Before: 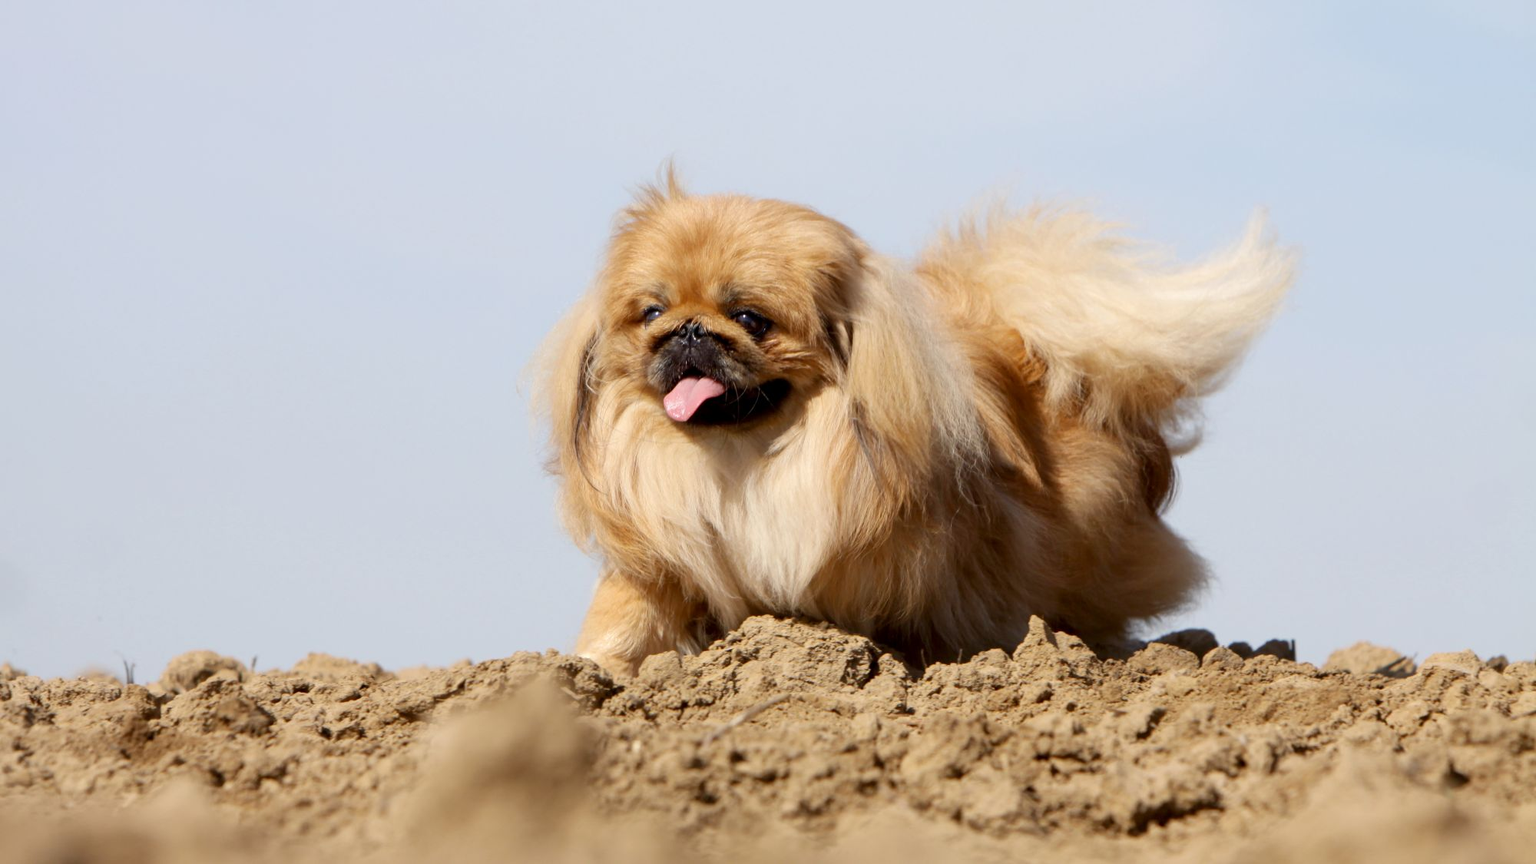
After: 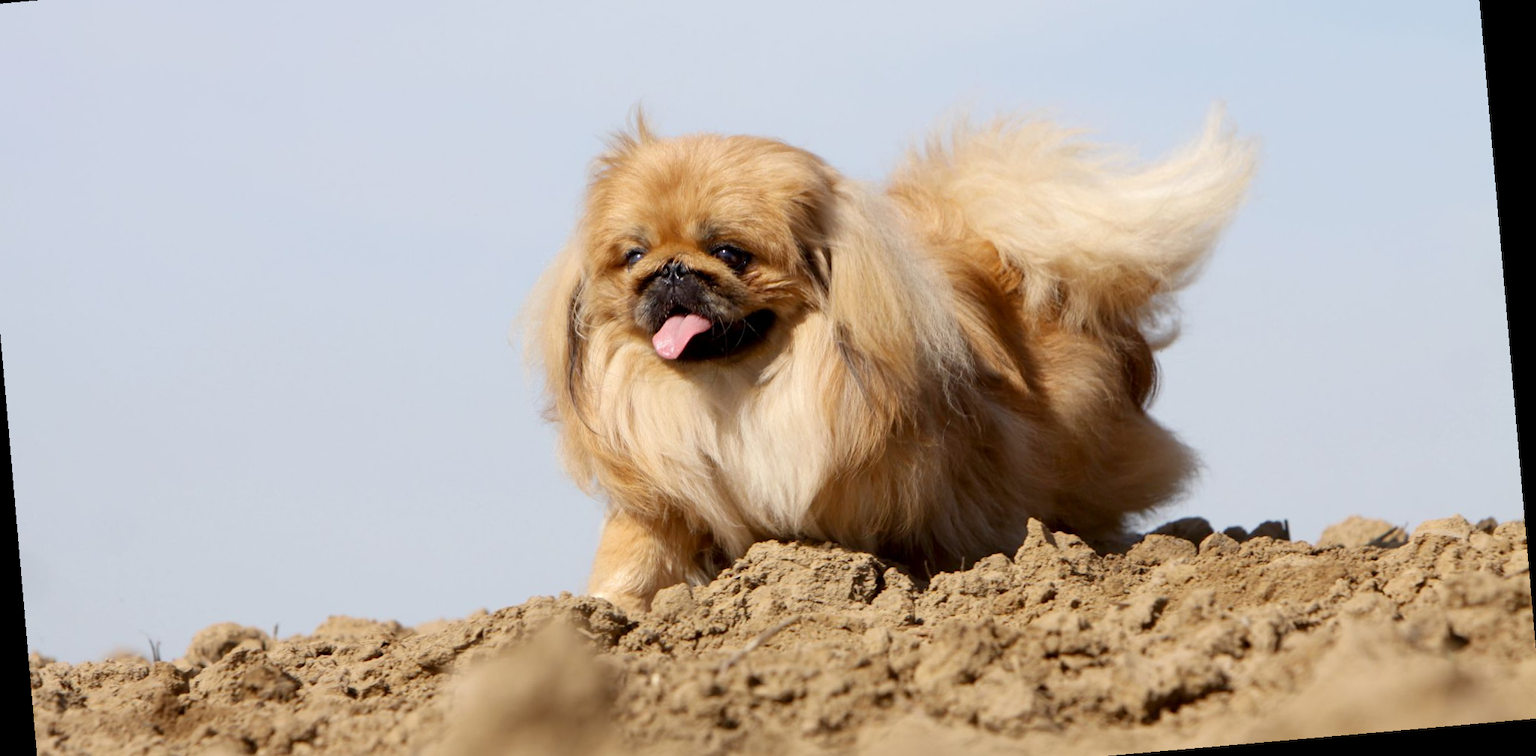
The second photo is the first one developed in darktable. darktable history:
crop and rotate: left 1.814%, top 12.818%, right 0.25%, bottom 9.225%
rotate and perspective: rotation -4.98°, automatic cropping off
